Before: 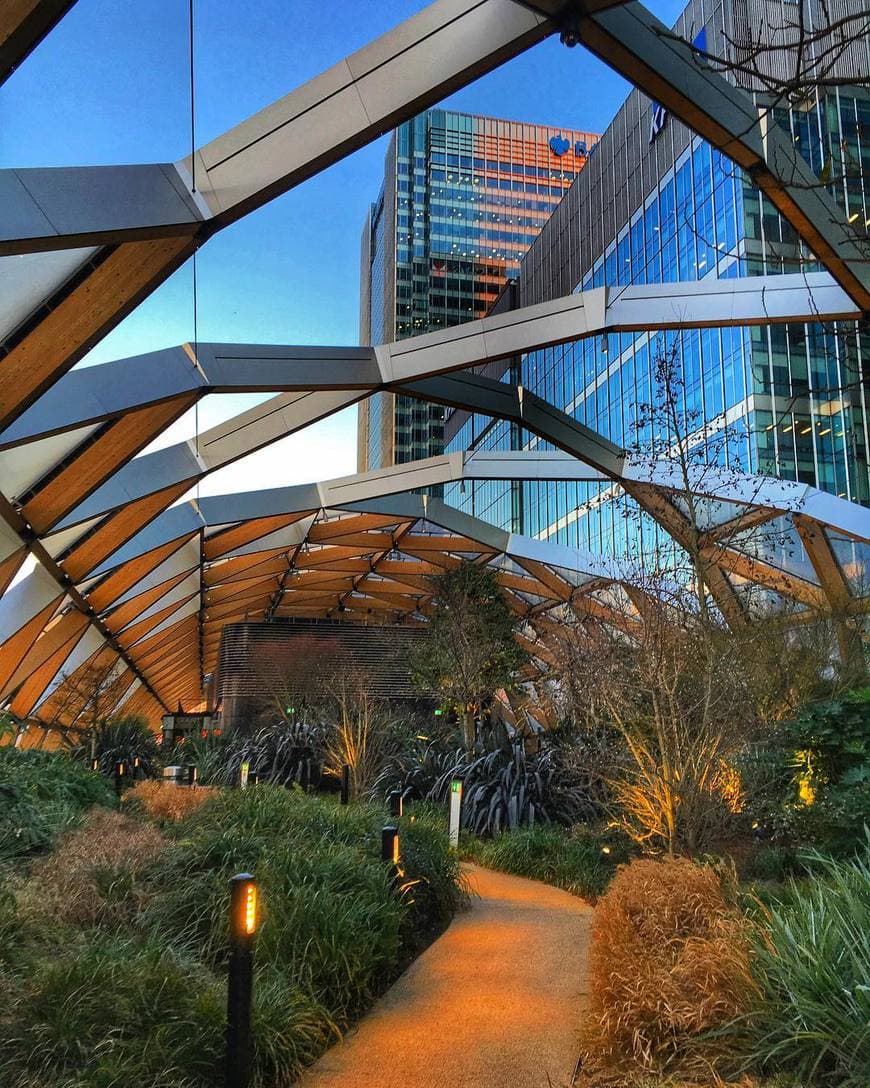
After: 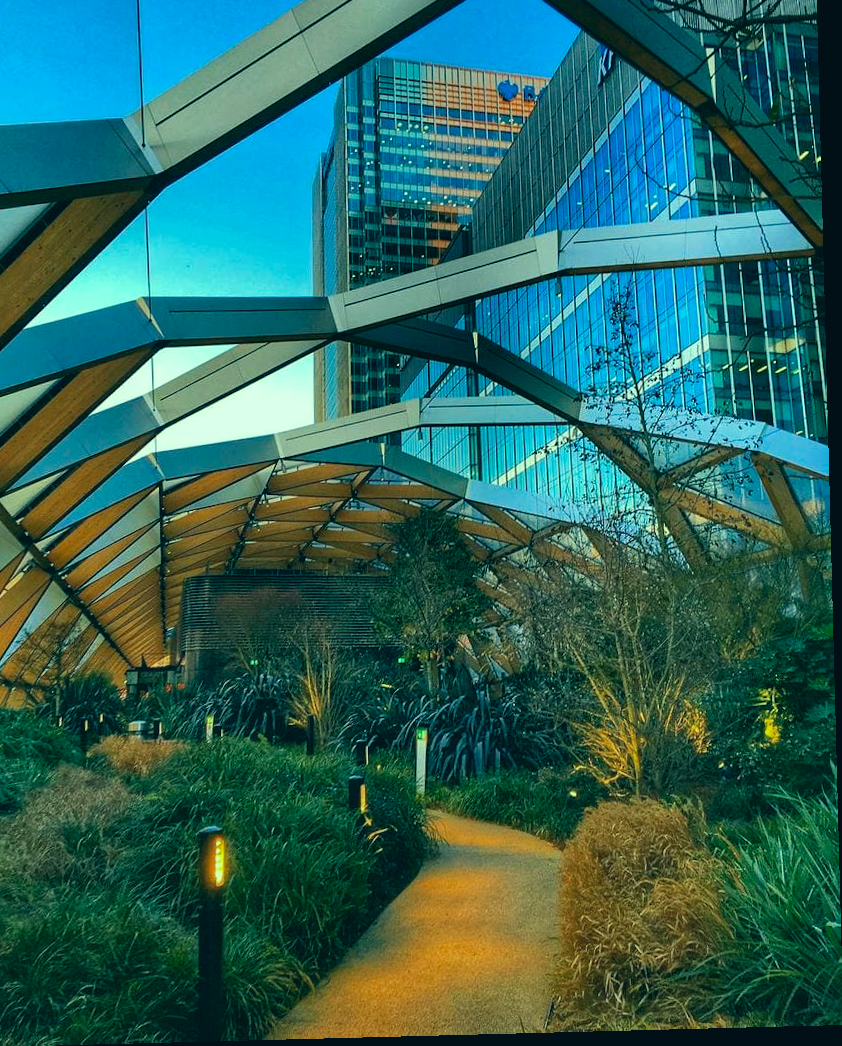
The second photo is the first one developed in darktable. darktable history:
local contrast: mode bilateral grid, contrast 15, coarseness 36, detail 104%, midtone range 0.2
crop and rotate: angle 1.49°, left 6.141%, top 5.715%
color correction: highlights a* -19.97, highlights b* 9.8, shadows a* -20.47, shadows b* -11.22
